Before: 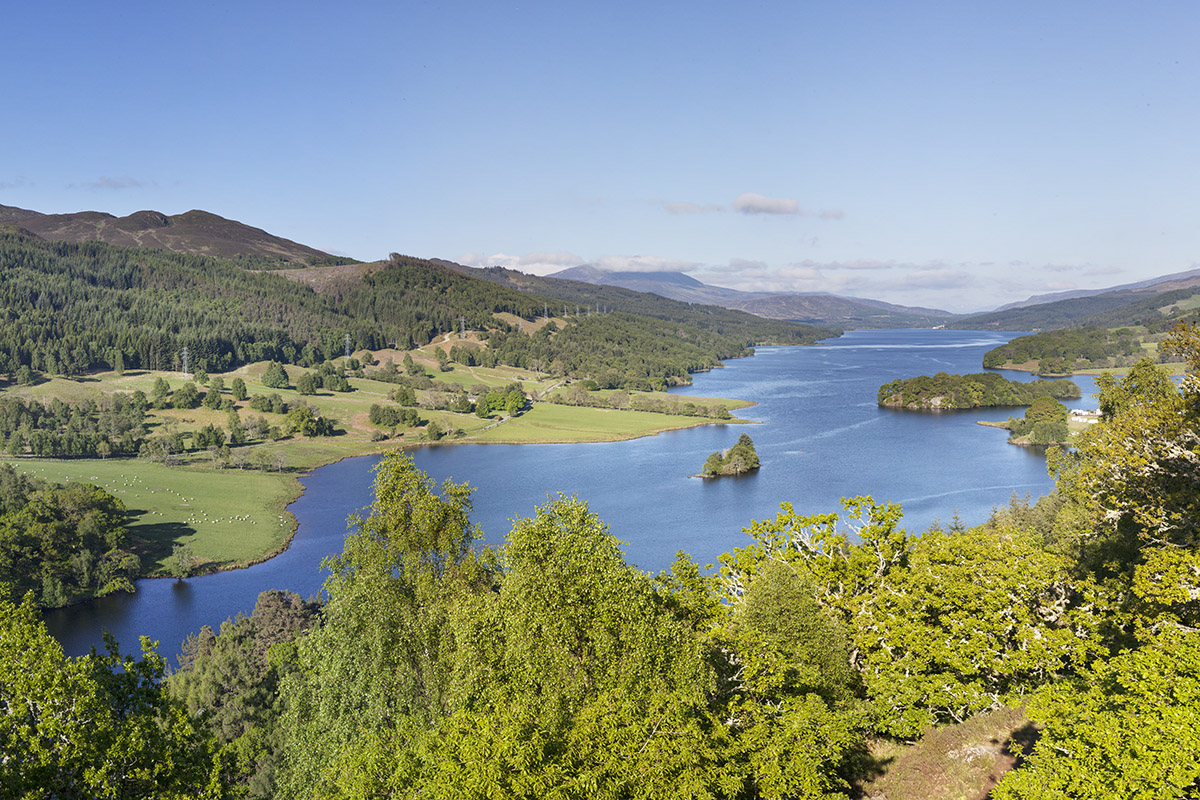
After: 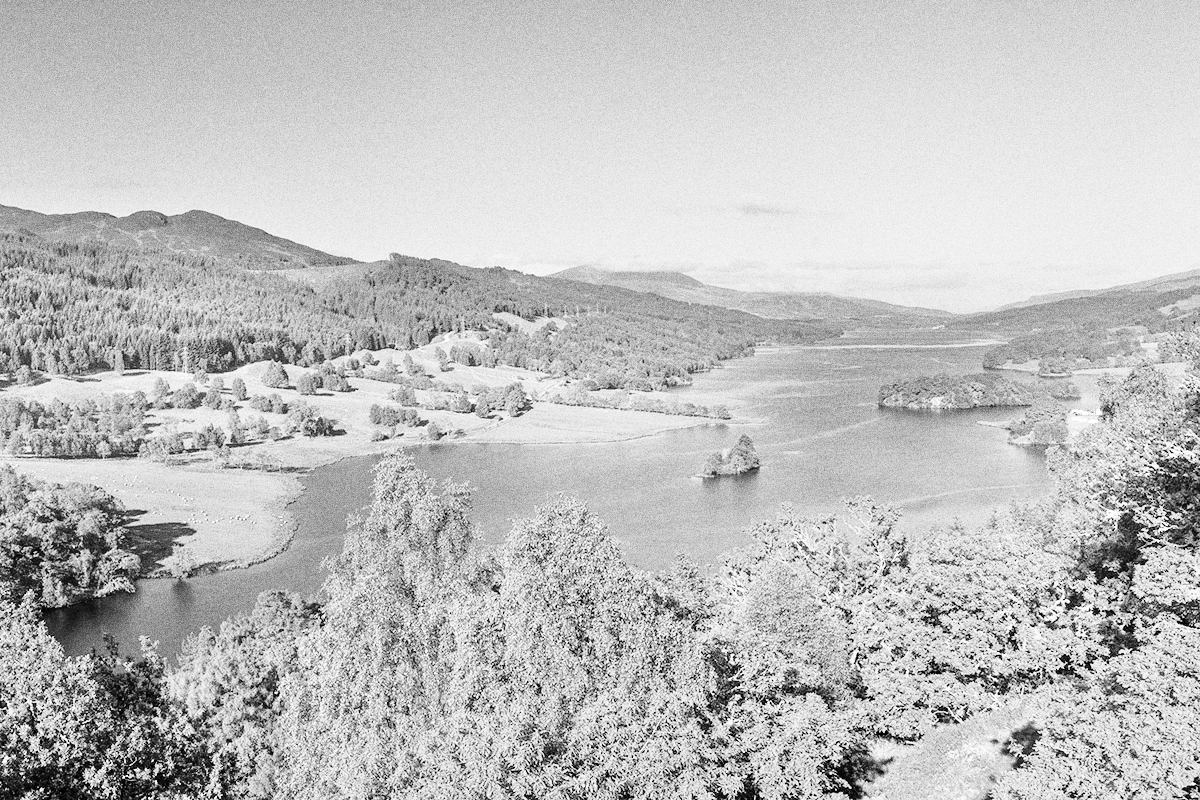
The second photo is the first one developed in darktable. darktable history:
grain: coarseness 10.62 ISO, strength 55.56%
tone equalizer: -7 EV 0.15 EV, -6 EV 0.6 EV, -5 EV 1.15 EV, -4 EV 1.33 EV, -3 EV 1.15 EV, -2 EV 0.6 EV, -1 EV 0.15 EV, mask exposure compensation -0.5 EV
base curve: curves: ch0 [(0, 0) (0.028, 0.03) (0.121, 0.232) (0.46, 0.748) (0.859, 0.968) (1, 1)], preserve colors none
monochrome: a -6.99, b 35.61, size 1.4
